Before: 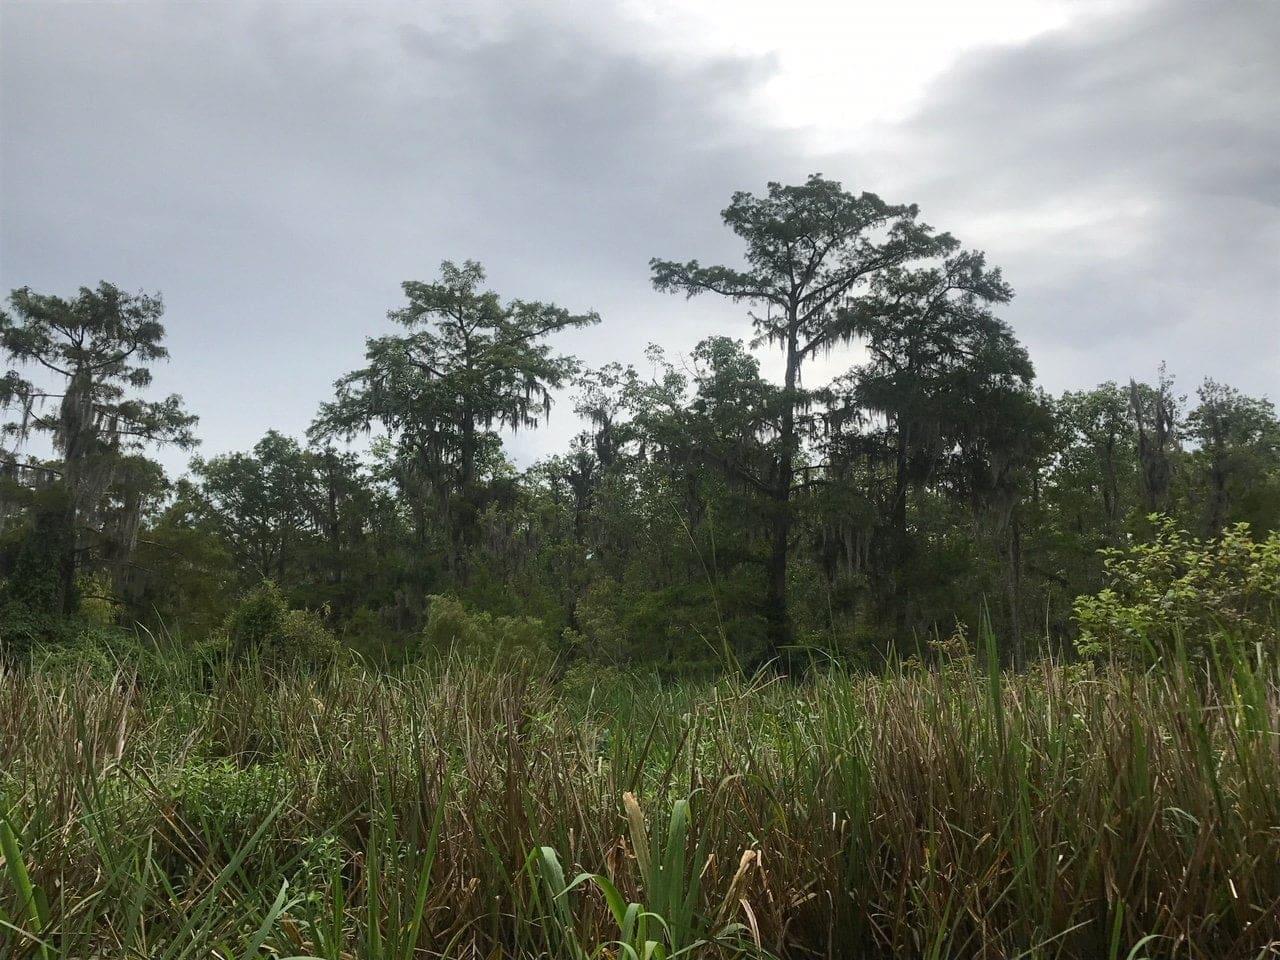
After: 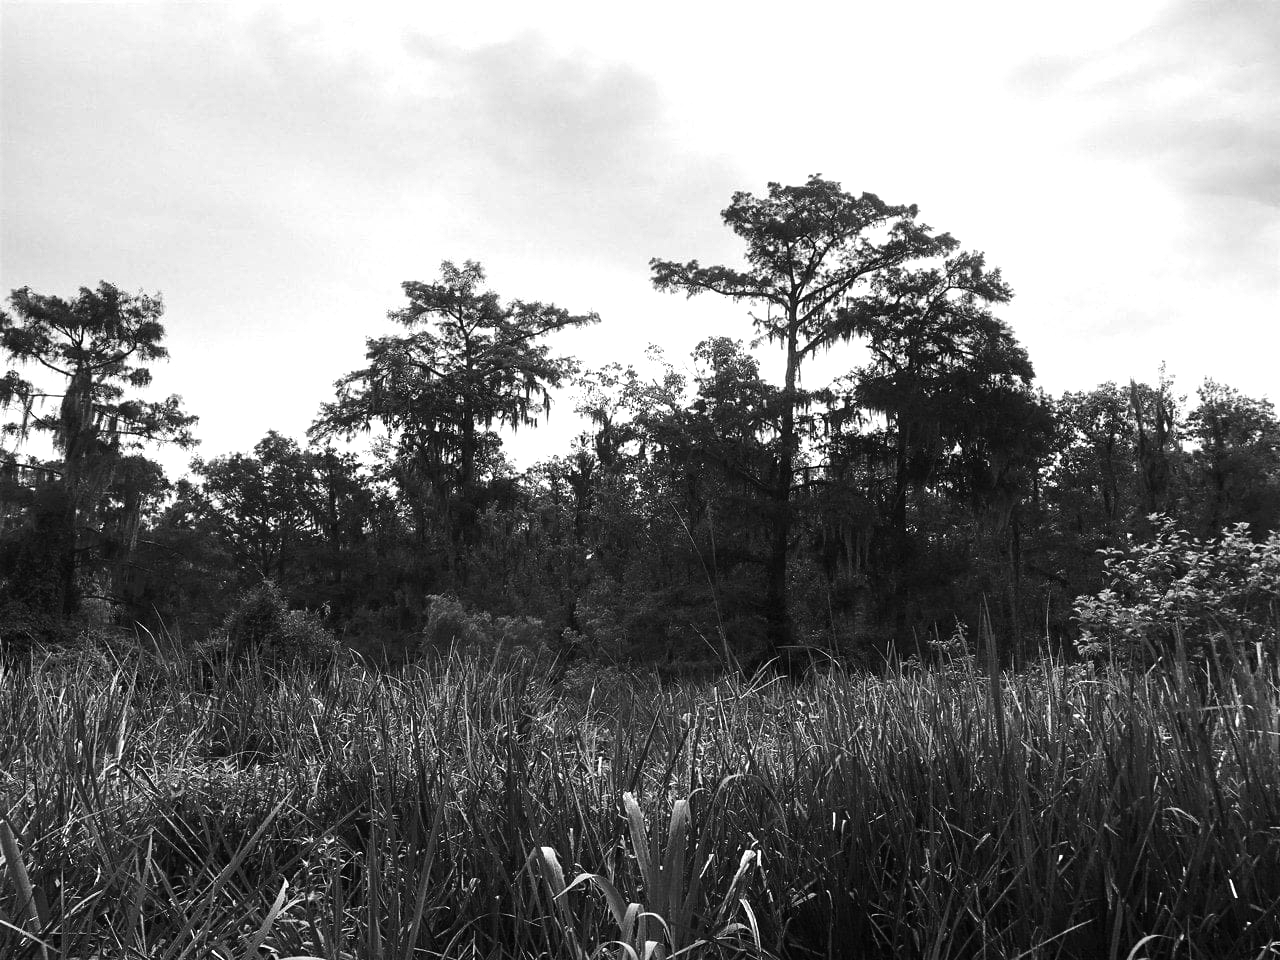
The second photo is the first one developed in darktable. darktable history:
monochrome: a -35.87, b 49.73, size 1.7
tone equalizer: -8 EV -1.08 EV, -7 EV -1.01 EV, -6 EV -0.867 EV, -5 EV -0.578 EV, -3 EV 0.578 EV, -2 EV 0.867 EV, -1 EV 1.01 EV, +0 EV 1.08 EV, edges refinement/feathering 500, mask exposure compensation -1.57 EV, preserve details no
